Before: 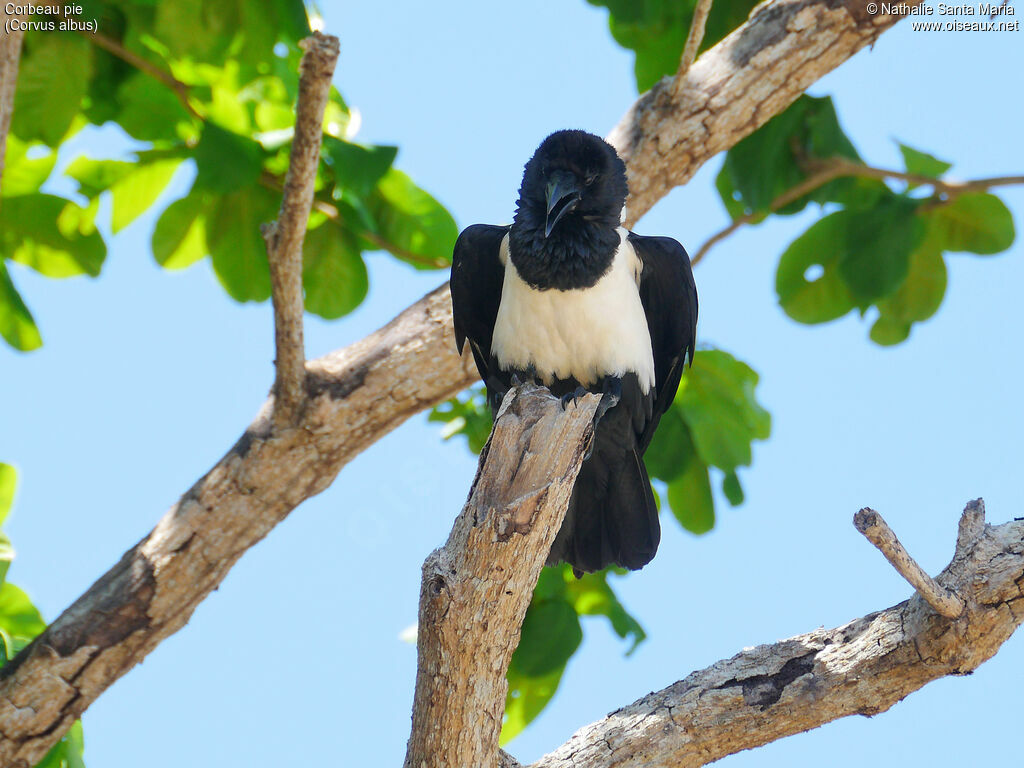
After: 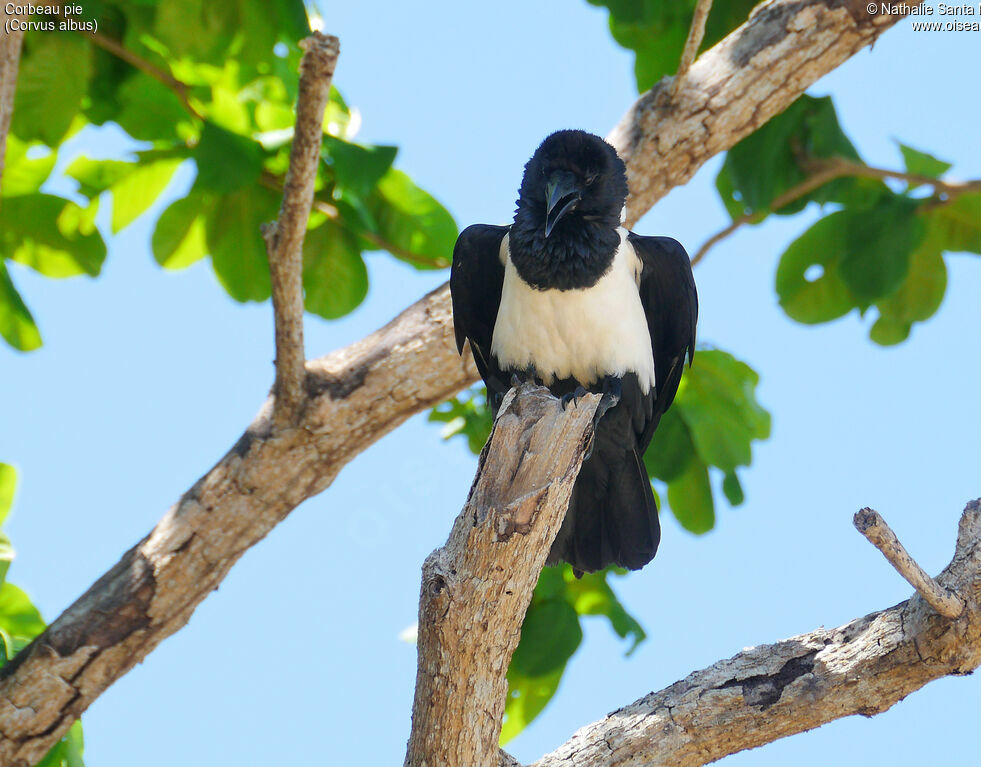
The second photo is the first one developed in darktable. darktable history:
tone equalizer: on, module defaults
crop: right 4.126%, bottom 0.031%
